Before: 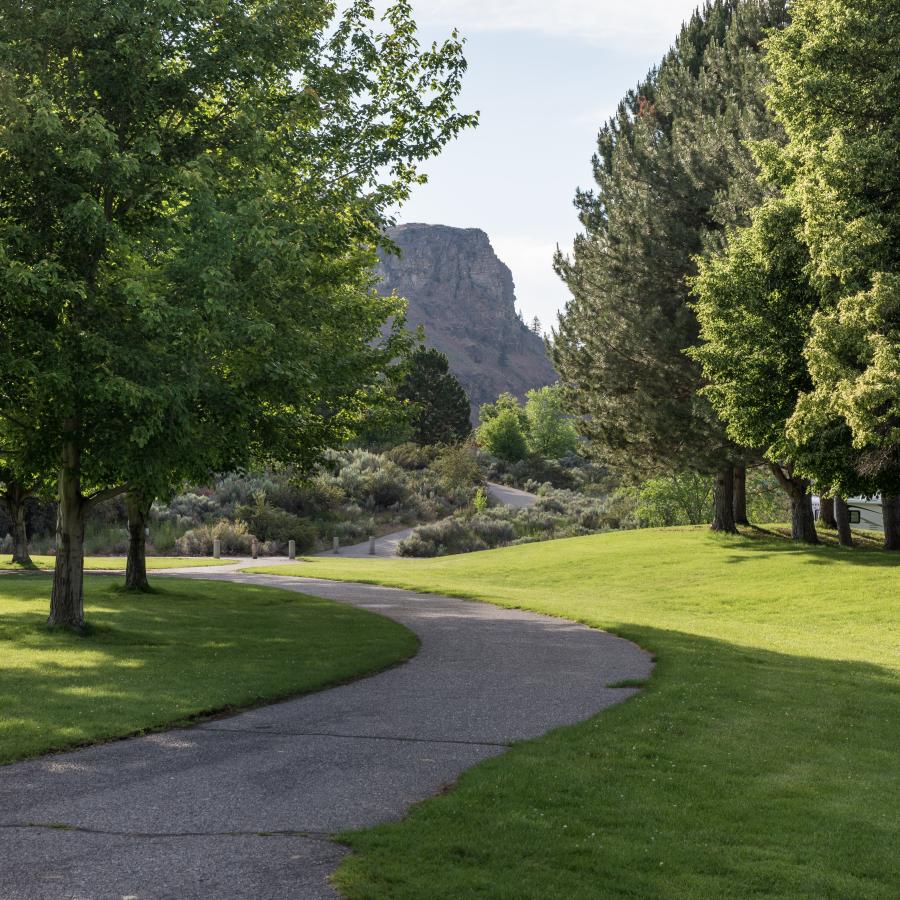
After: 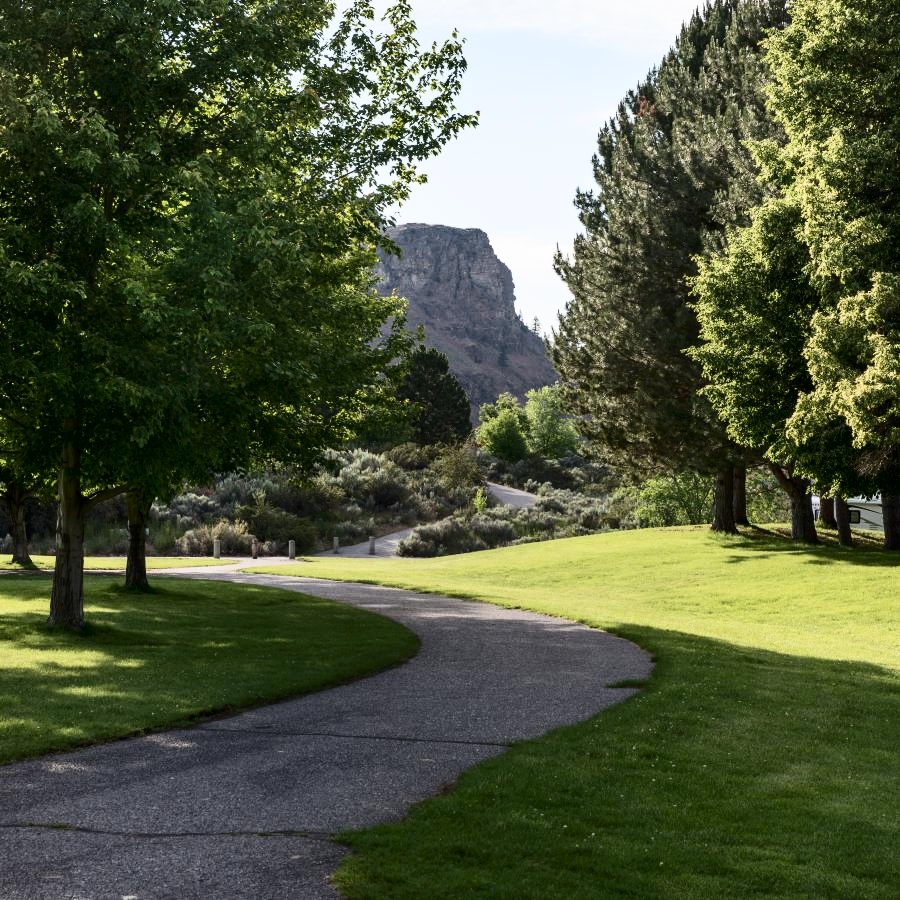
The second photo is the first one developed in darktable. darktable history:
contrast brightness saturation: contrast 0.294
